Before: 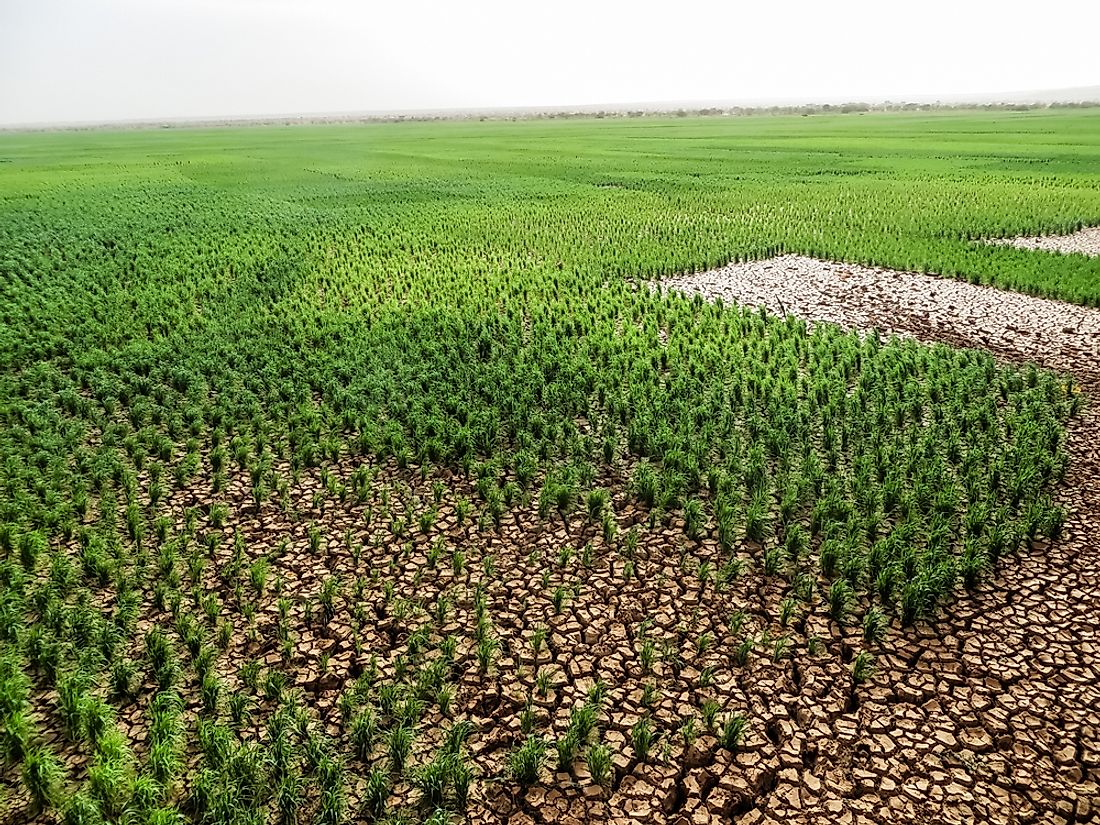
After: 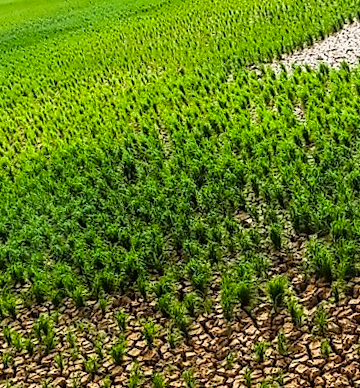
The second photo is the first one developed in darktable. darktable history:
crop and rotate: left 29.476%, top 10.214%, right 35.32%, bottom 17.333%
rotate and perspective: rotation -14.8°, crop left 0.1, crop right 0.903, crop top 0.25, crop bottom 0.748
color balance rgb: linear chroma grading › global chroma 13.3%, global vibrance 41.49%
